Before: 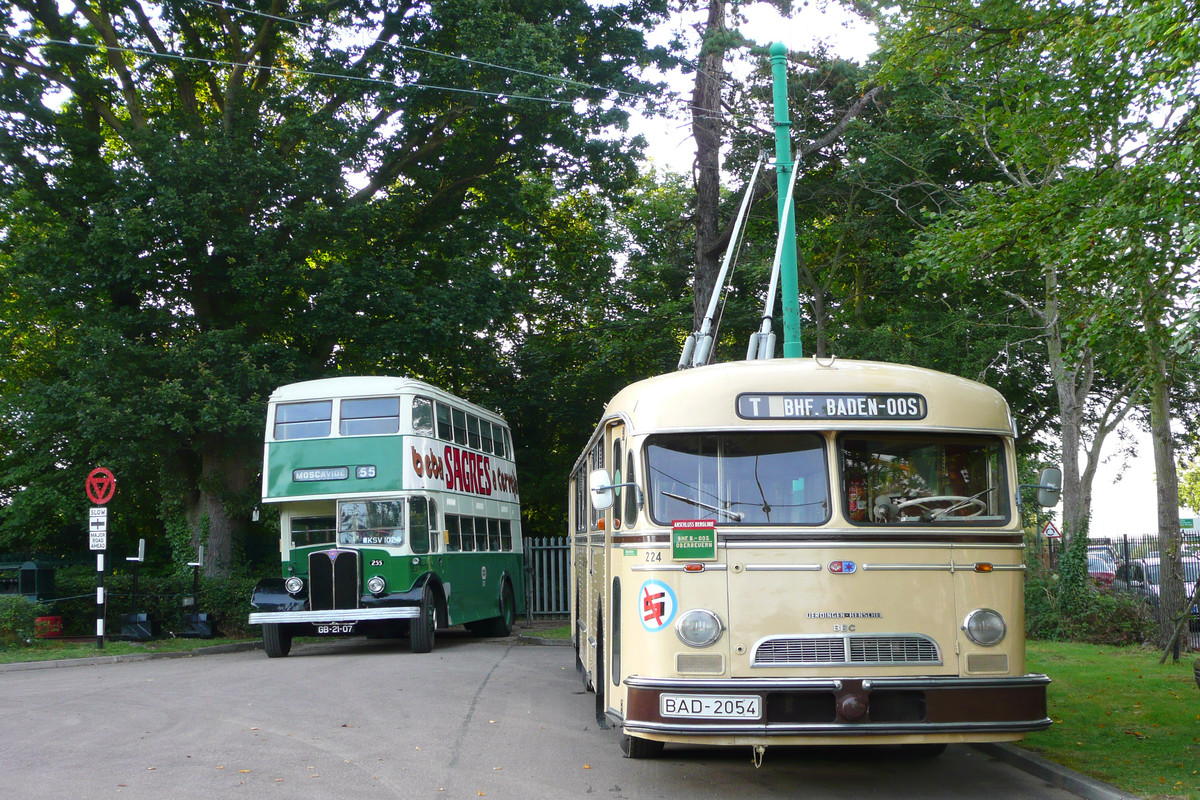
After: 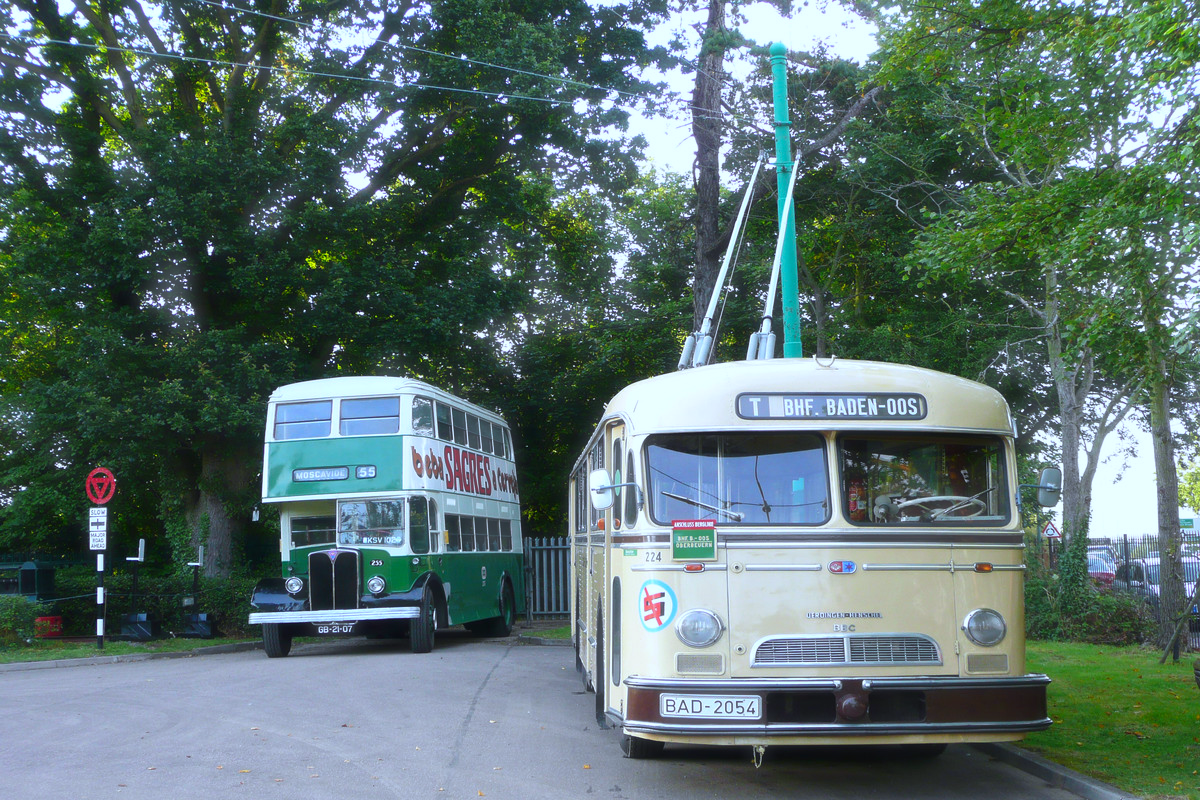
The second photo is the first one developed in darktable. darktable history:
contrast brightness saturation: saturation 0.18
white balance: red 0.931, blue 1.11
haze removal: strength -0.1, adaptive false
tone equalizer: on, module defaults
